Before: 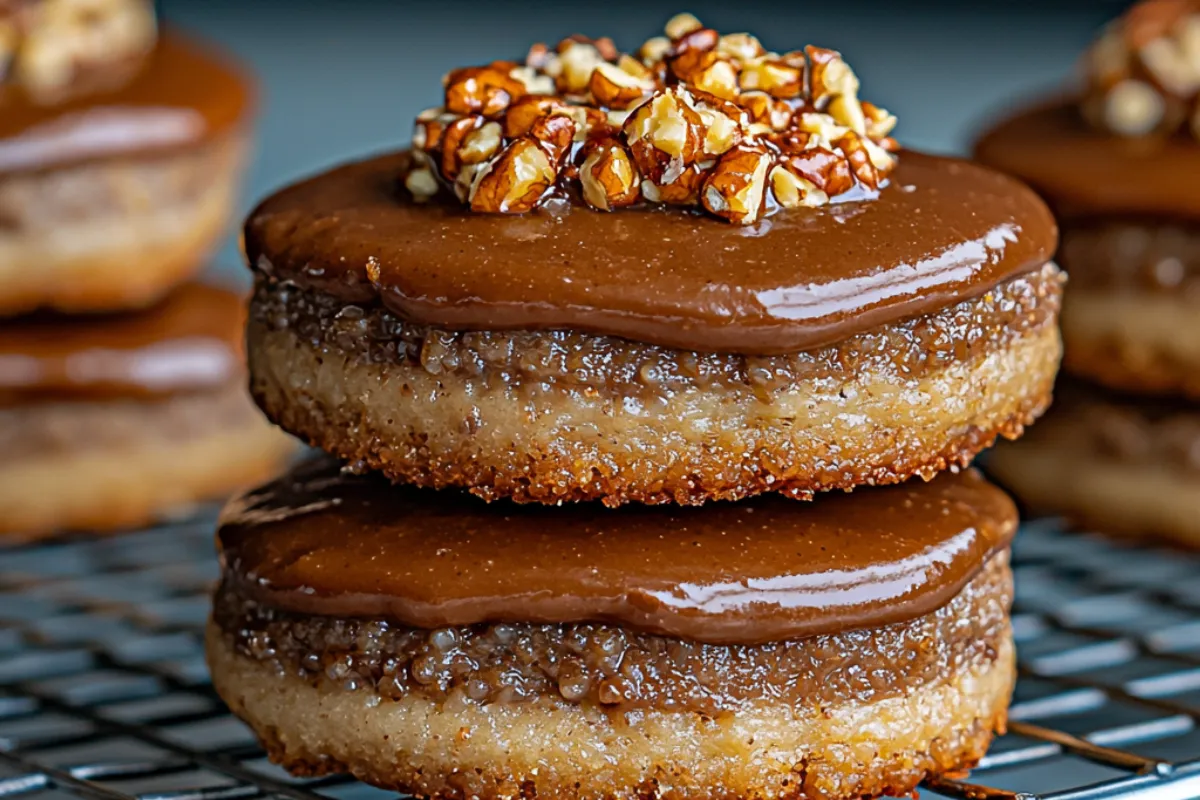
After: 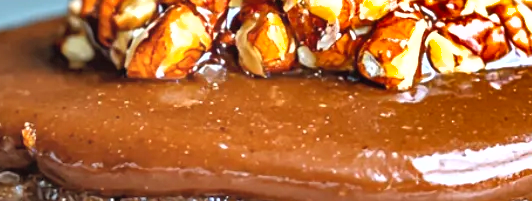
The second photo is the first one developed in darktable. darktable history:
crop: left 28.721%, top 16.874%, right 26.863%, bottom 57.984%
shadows and highlights: white point adjustment -3.73, highlights -63.3, soften with gaussian
contrast brightness saturation: brightness 0.154
exposure: black level correction 0, exposure 1.106 EV, compensate exposure bias true, compensate highlight preservation false
